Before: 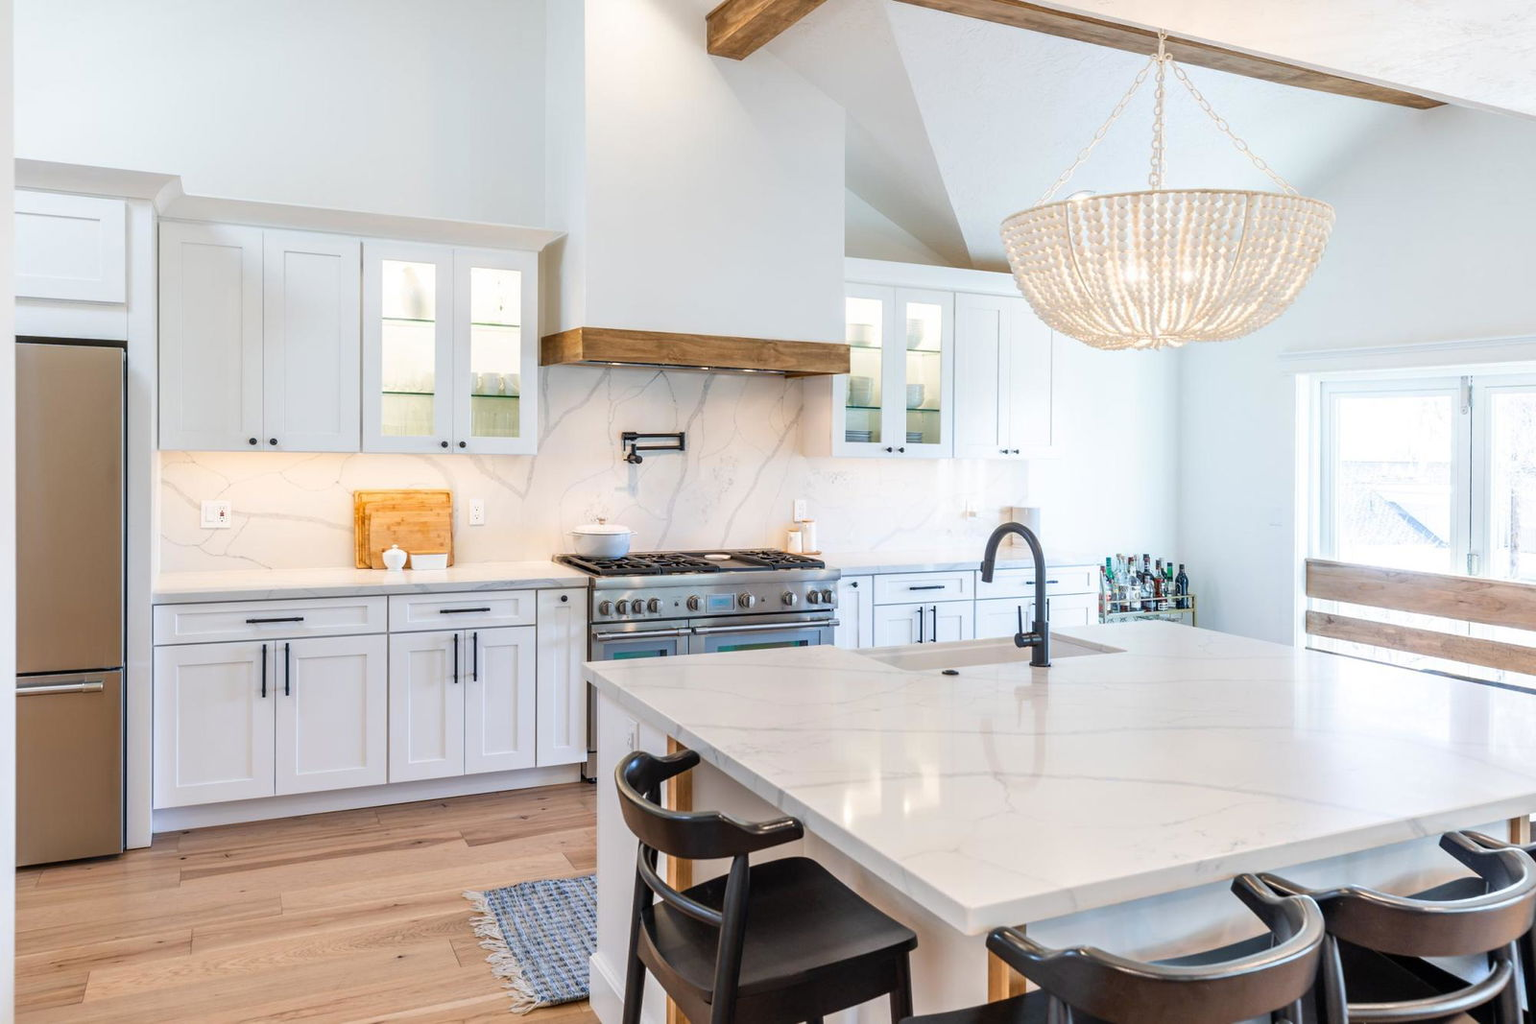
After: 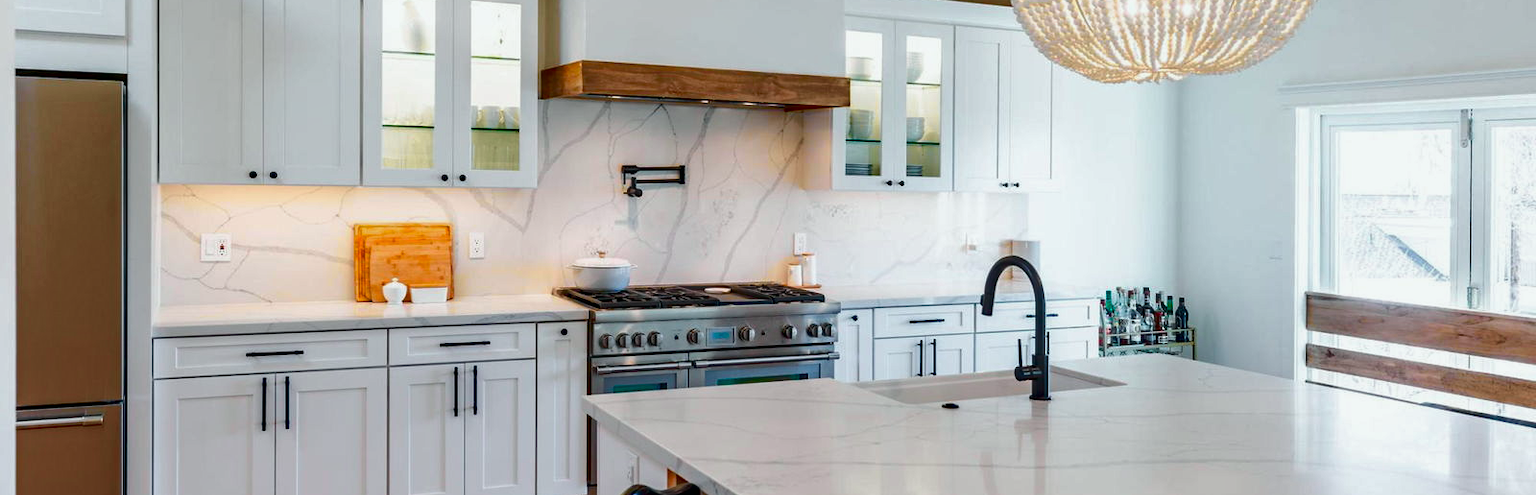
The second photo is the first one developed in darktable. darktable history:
crop and rotate: top 26.056%, bottom 25.543%
tone curve: curves: ch0 [(0, 0.003) (0.211, 0.174) (0.482, 0.519) (0.843, 0.821) (0.992, 0.971)]; ch1 [(0, 0) (0.276, 0.206) (0.393, 0.364) (0.482, 0.477) (0.506, 0.5) (0.523, 0.523) (0.572, 0.592) (0.695, 0.767) (1, 1)]; ch2 [(0, 0) (0.438, 0.456) (0.498, 0.497) (0.536, 0.527) (0.562, 0.584) (0.619, 0.602) (0.698, 0.698) (1, 1)], color space Lab, independent channels, preserve colors none
rotate and perspective: automatic cropping original format, crop left 0, crop top 0
haze removal: strength 0.5, distance 0.43, compatibility mode true, adaptive false
shadows and highlights: radius 337.17, shadows 29.01, soften with gaussian
